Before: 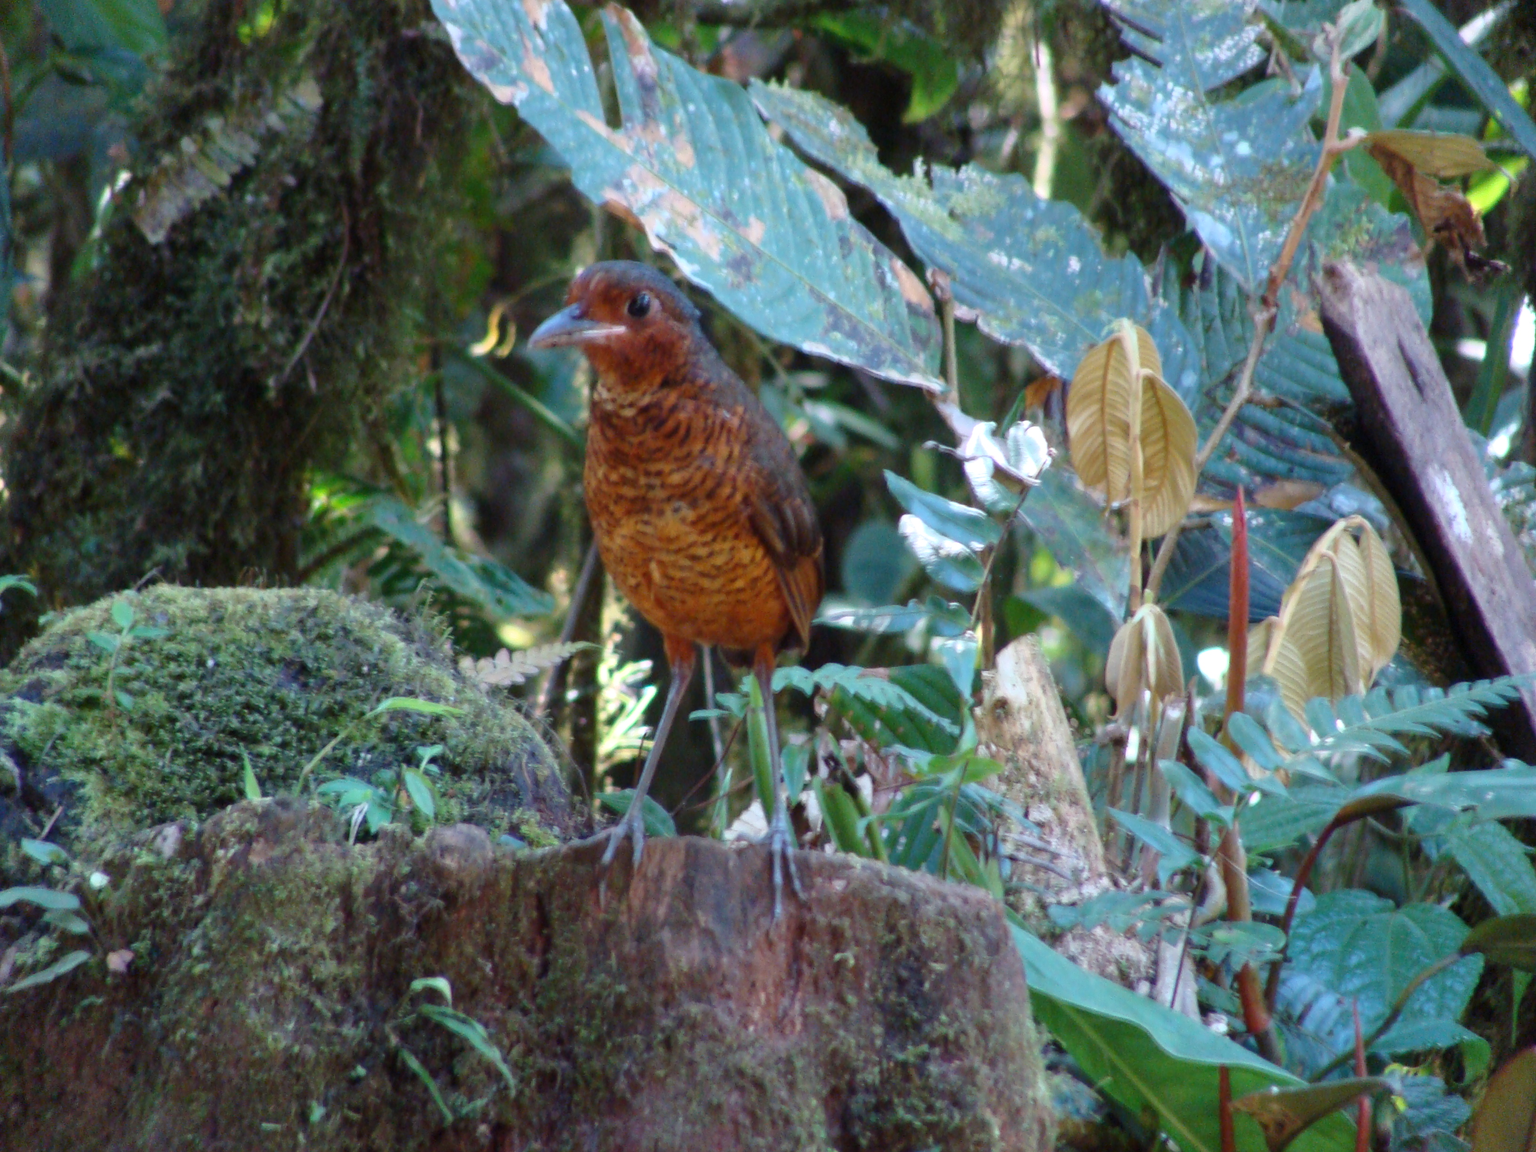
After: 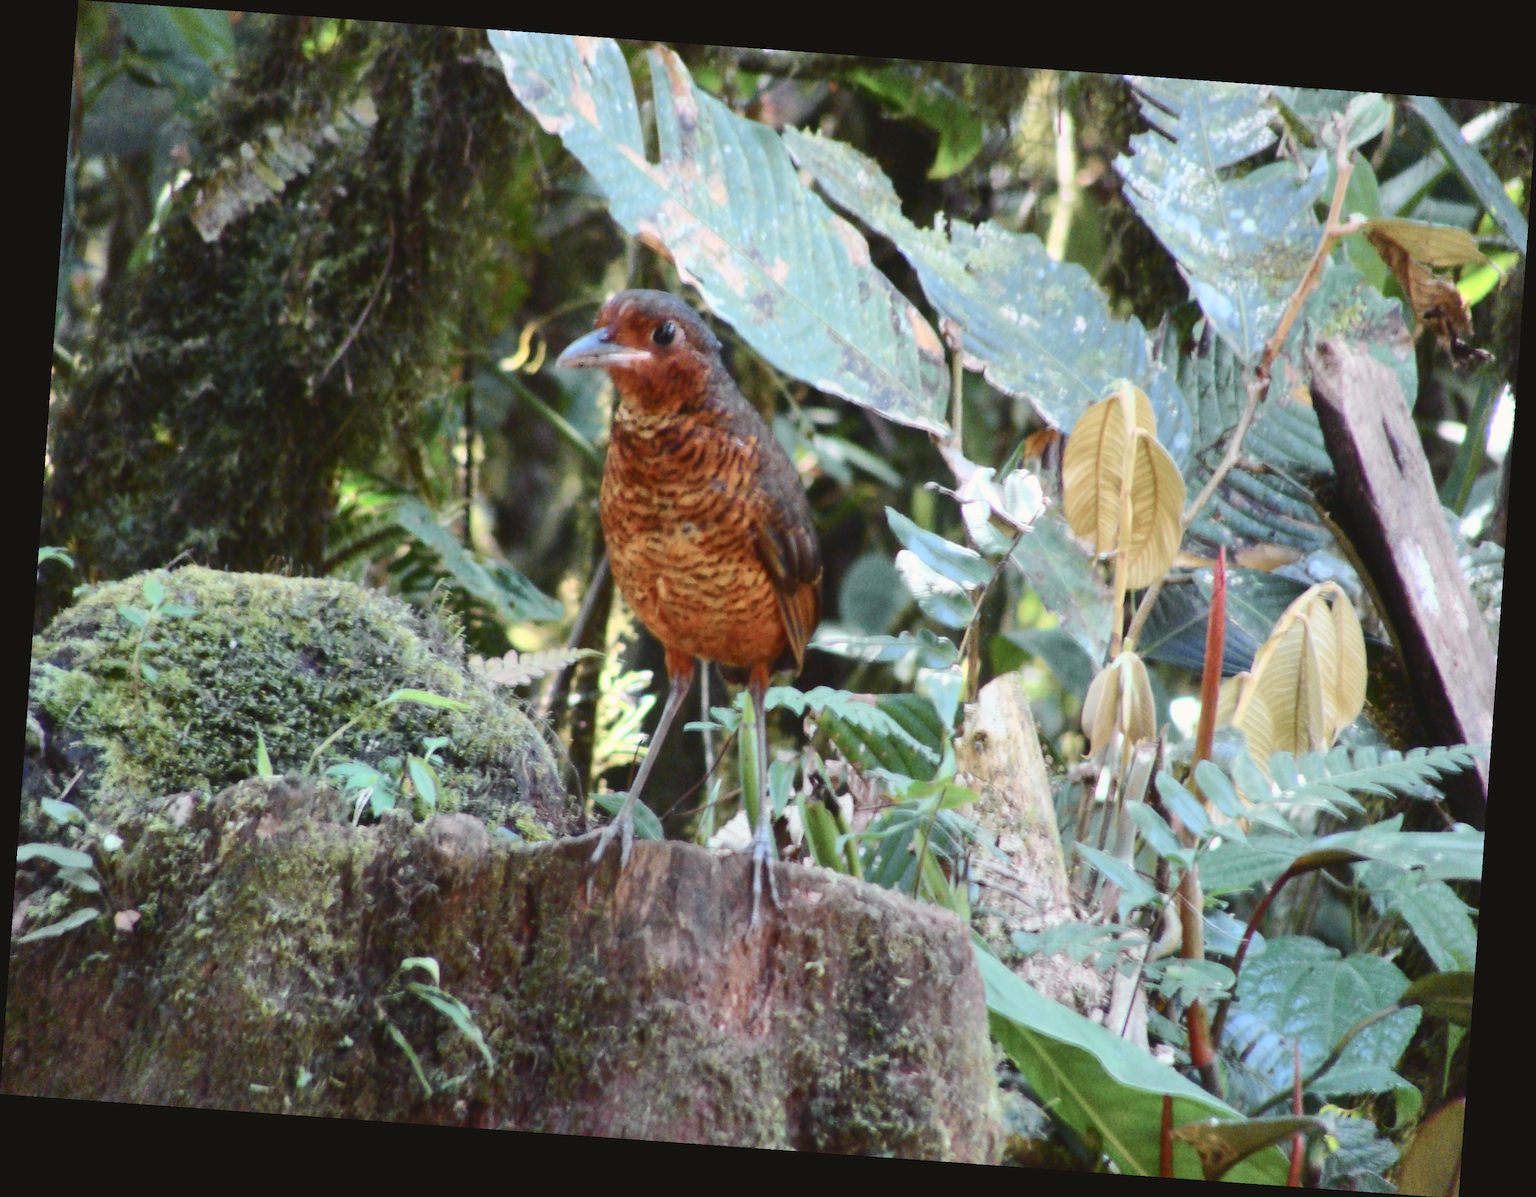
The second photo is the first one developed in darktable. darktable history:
rotate and perspective: rotation 4.1°, automatic cropping off
contrast brightness saturation: contrast -0.1, saturation -0.1
tone curve: curves: ch0 [(0, 0.026) (0.184, 0.172) (0.391, 0.468) (0.446, 0.56) (0.605, 0.758) (0.831, 0.931) (0.992, 1)]; ch1 [(0, 0) (0.437, 0.447) (0.501, 0.502) (0.538, 0.539) (0.574, 0.589) (0.617, 0.64) (0.699, 0.749) (0.859, 0.919) (1, 1)]; ch2 [(0, 0) (0.33, 0.301) (0.421, 0.443) (0.447, 0.482) (0.499, 0.509) (0.538, 0.564) (0.585, 0.615) (0.664, 0.664) (1, 1)], color space Lab, independent channels, preserve colors none
